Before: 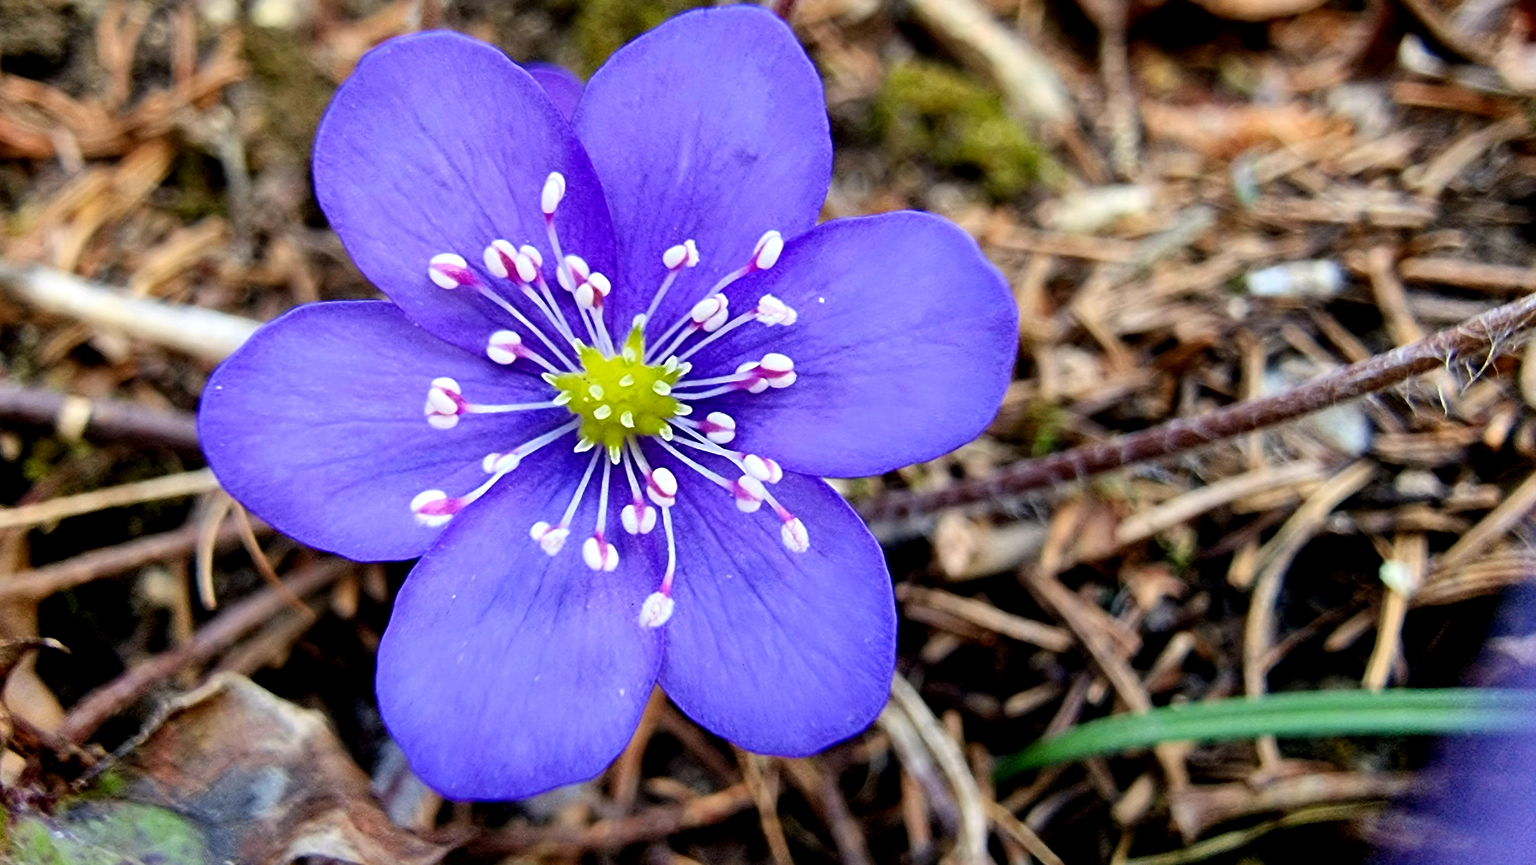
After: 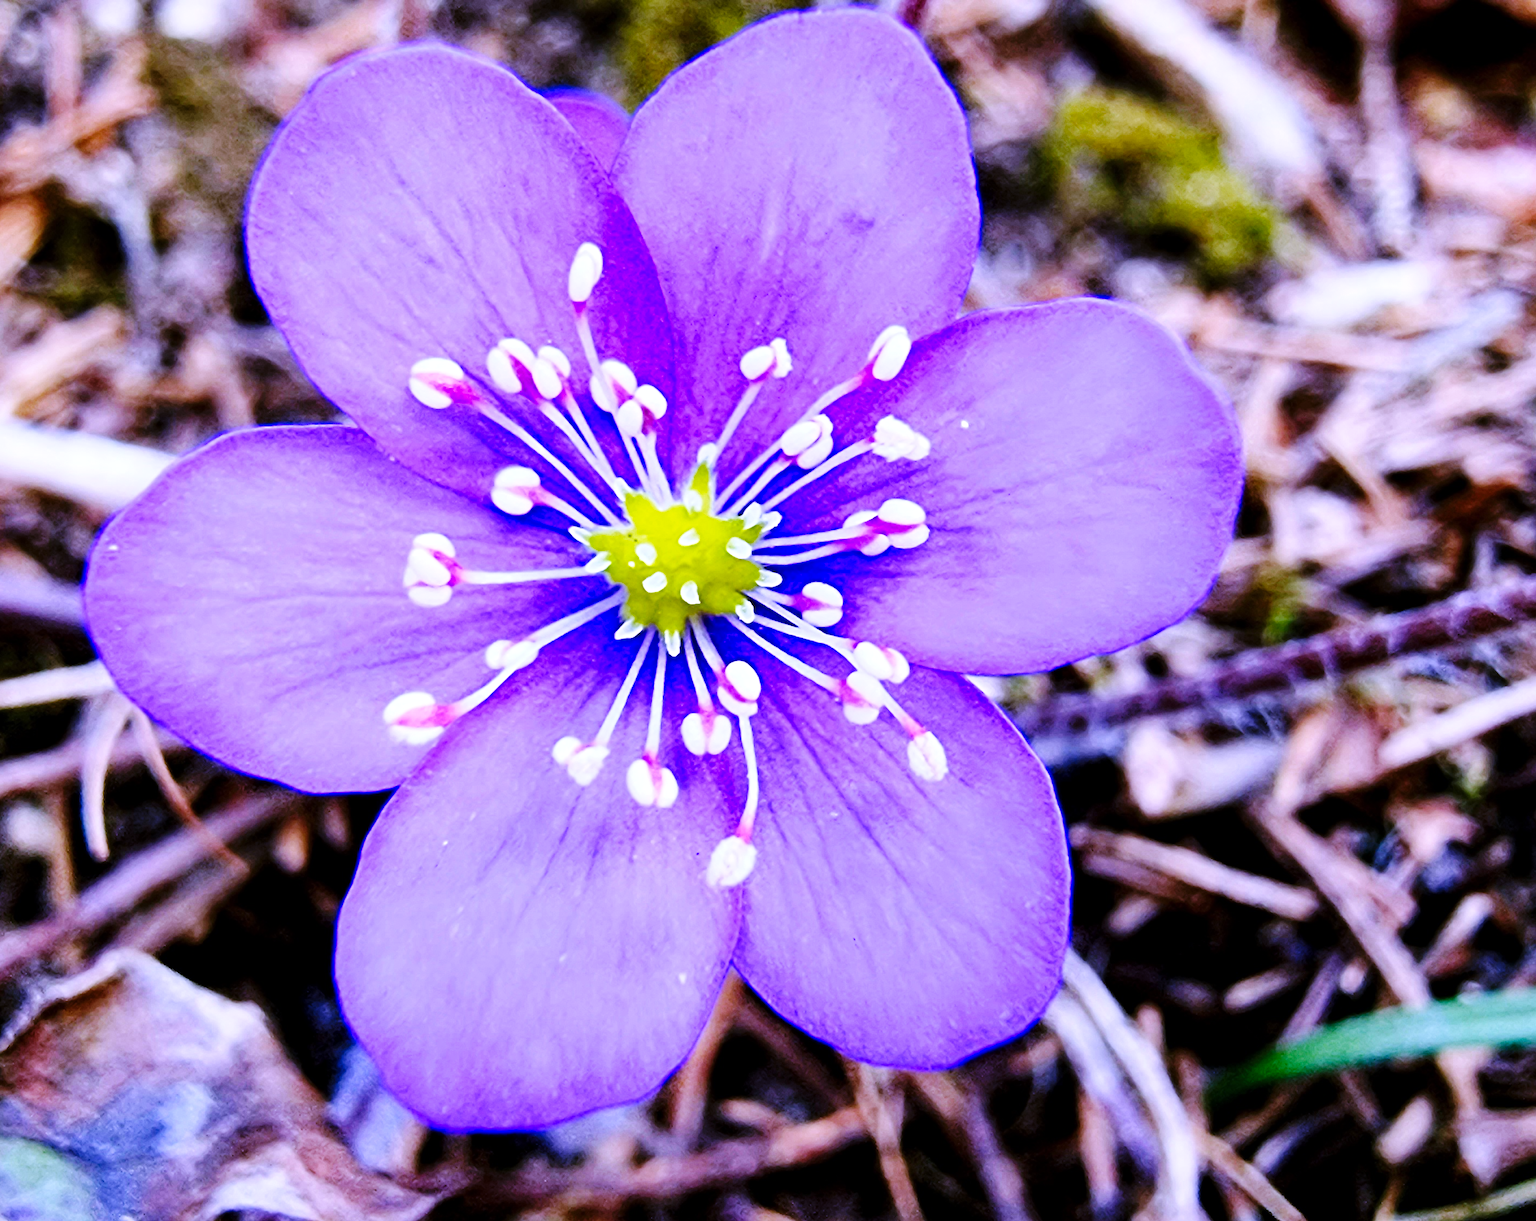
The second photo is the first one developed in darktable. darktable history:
base curve: curves: ch0 [(0, 0) (0.036, 0.025) (0.121, 0.166) (0.206, 0.329) (0.605, 0.79) (1, 1)], preserve colors none
white balance: red 0.98, blue 1.61
crop and rotate: left 9.061%, right 20.142%
